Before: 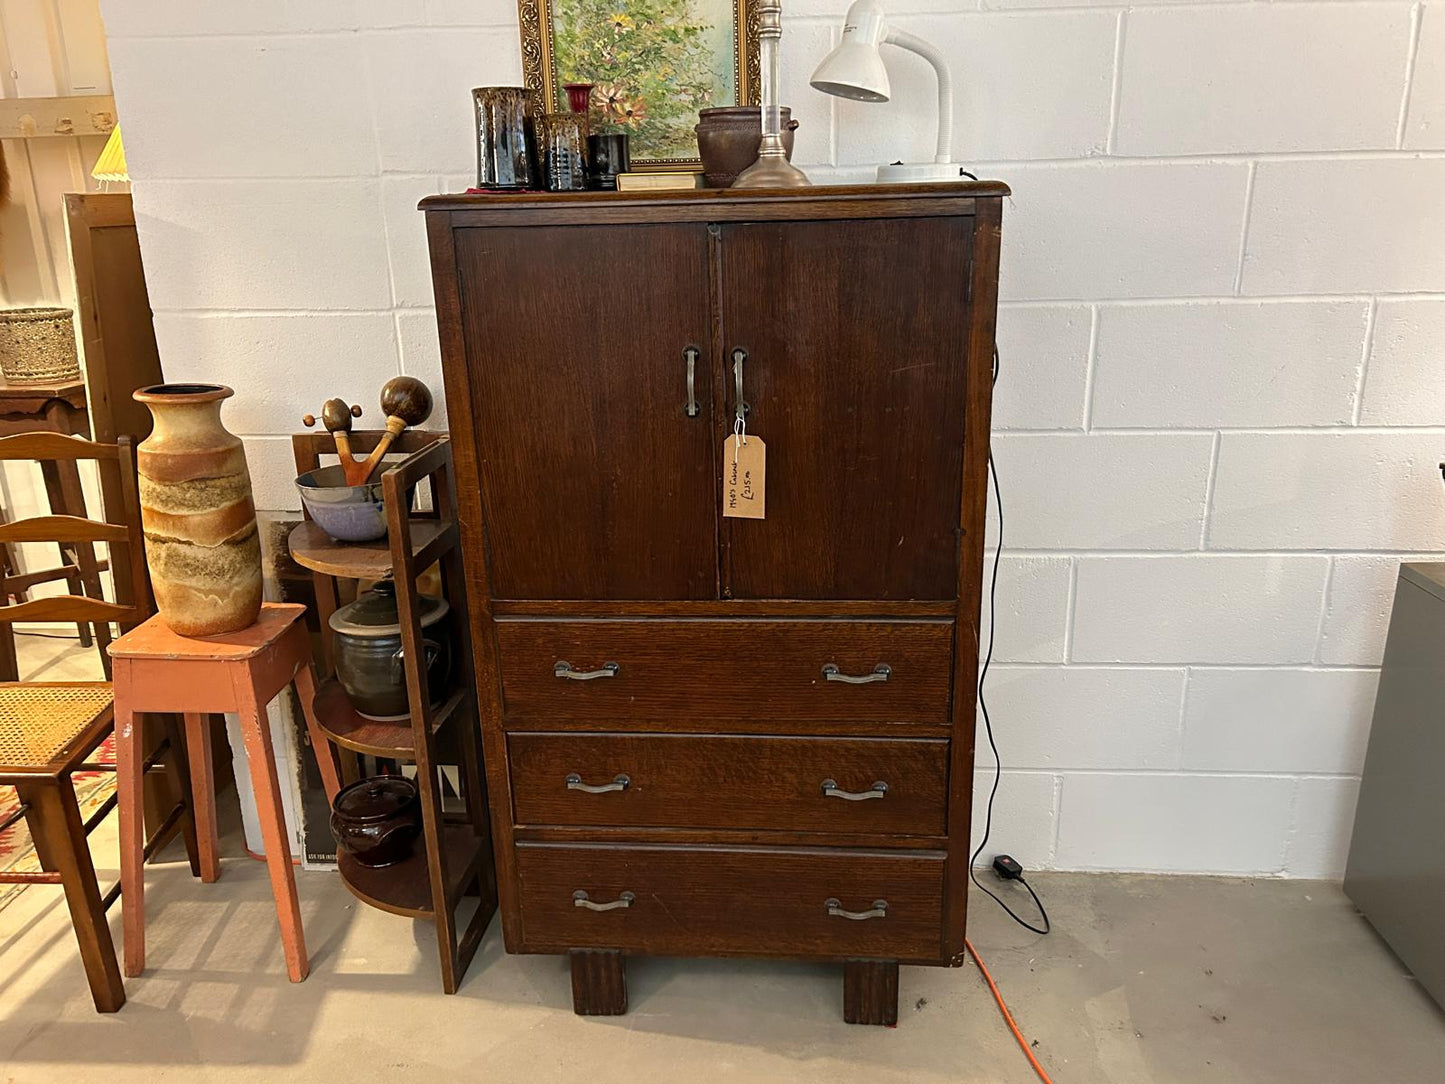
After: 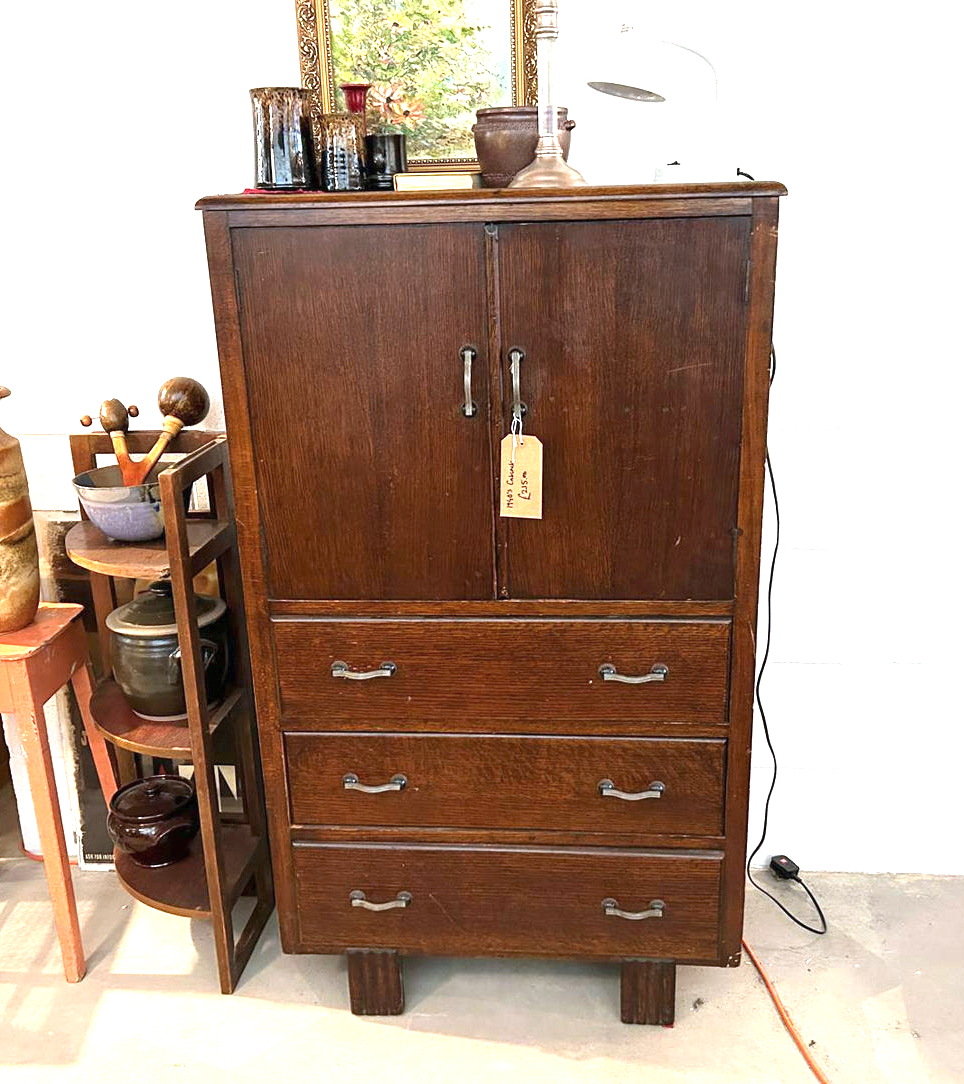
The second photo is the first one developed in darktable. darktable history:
crop and rotate: left 15.446%, right 17.836%
exposure: black level correction 0, exposure 1.5 EV, compensate exposure bias true, compensate highlight preservation false
color correction: highlights a* -0.772, highlights b* -8.92
